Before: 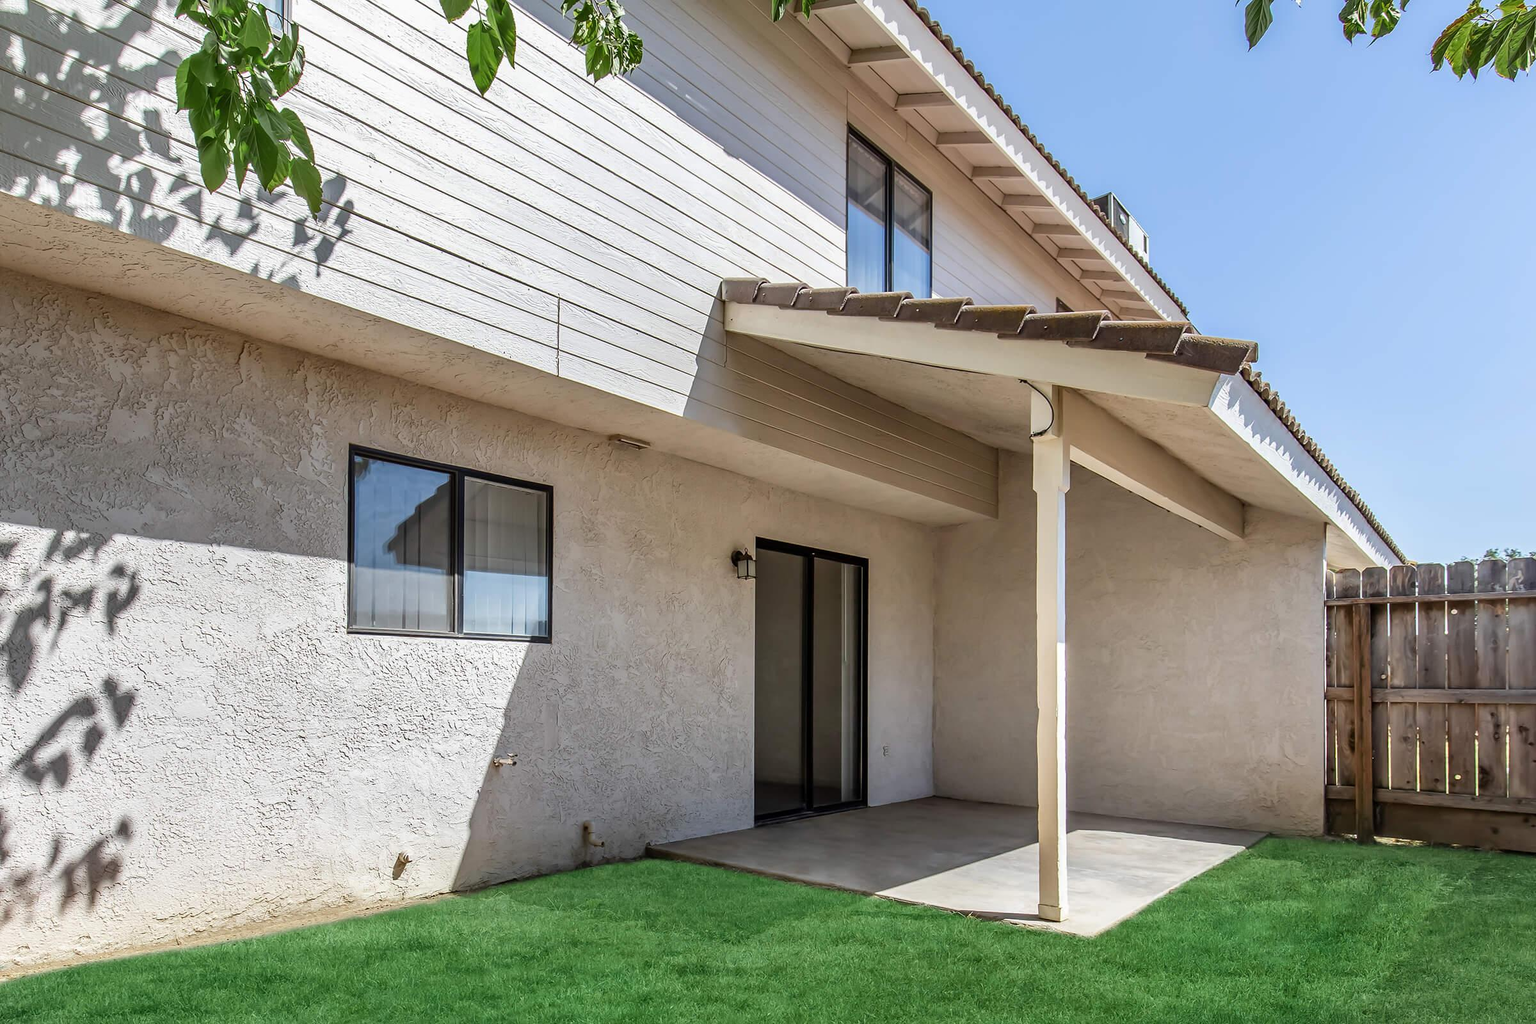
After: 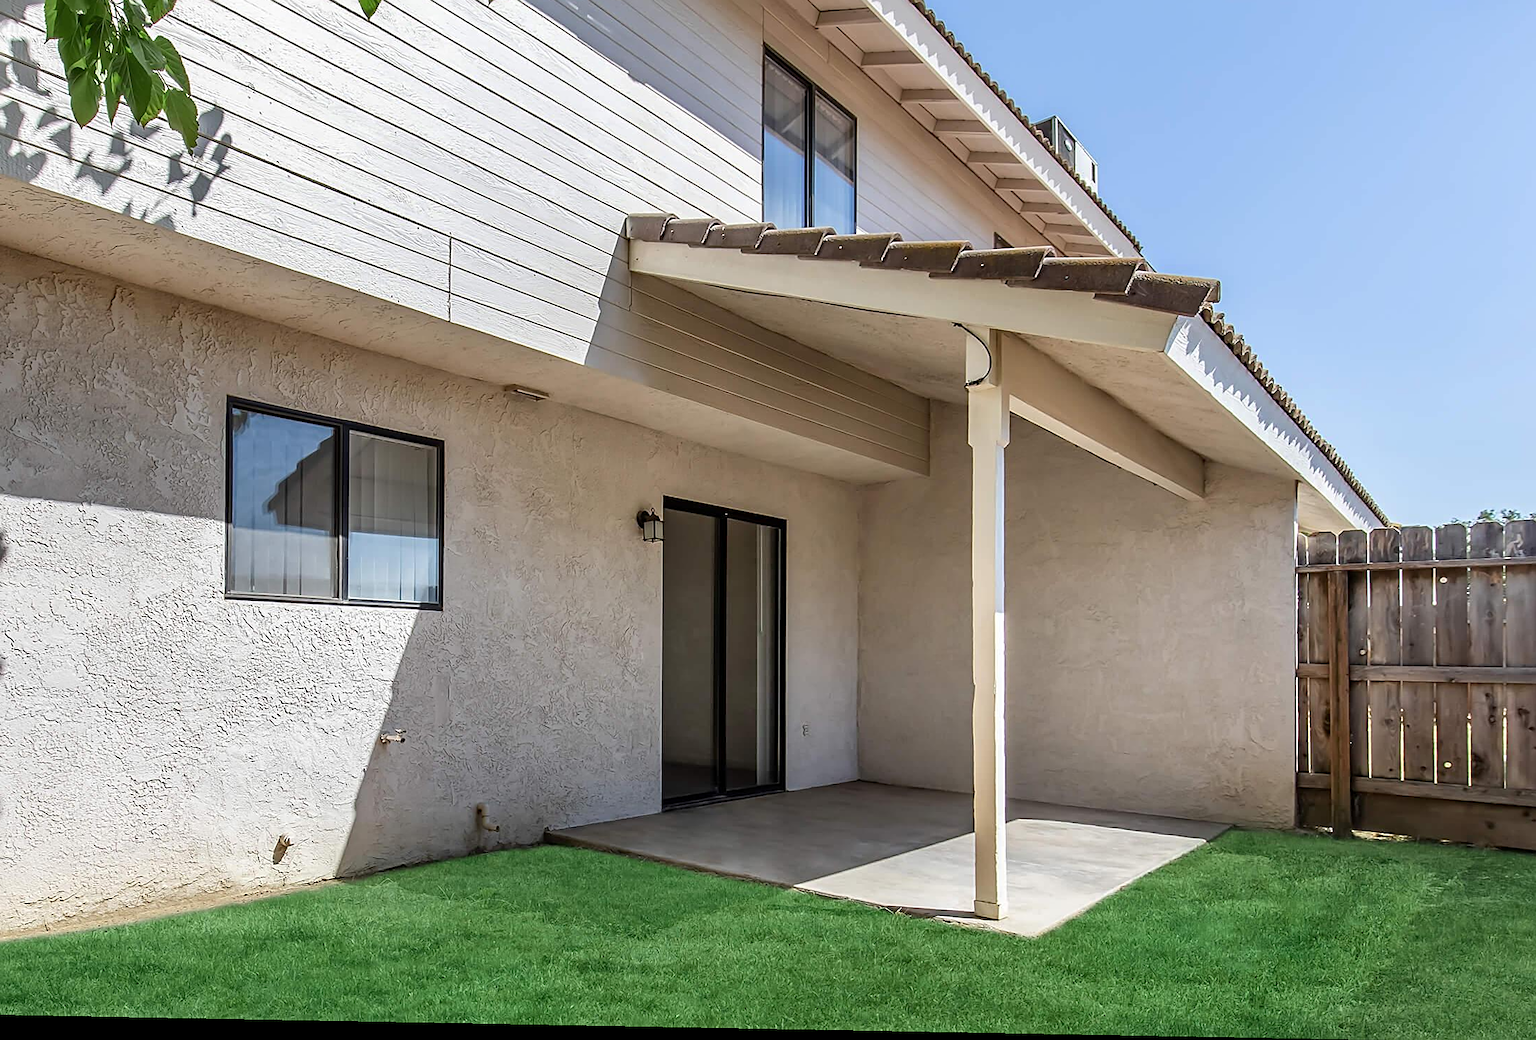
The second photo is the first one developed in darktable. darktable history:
rotate and perspective: lens shift (horizontal) -0.055, automatic cropping off
sharpen: on, module defaults
crop and rotate: left 8.262%, top 9.226%
